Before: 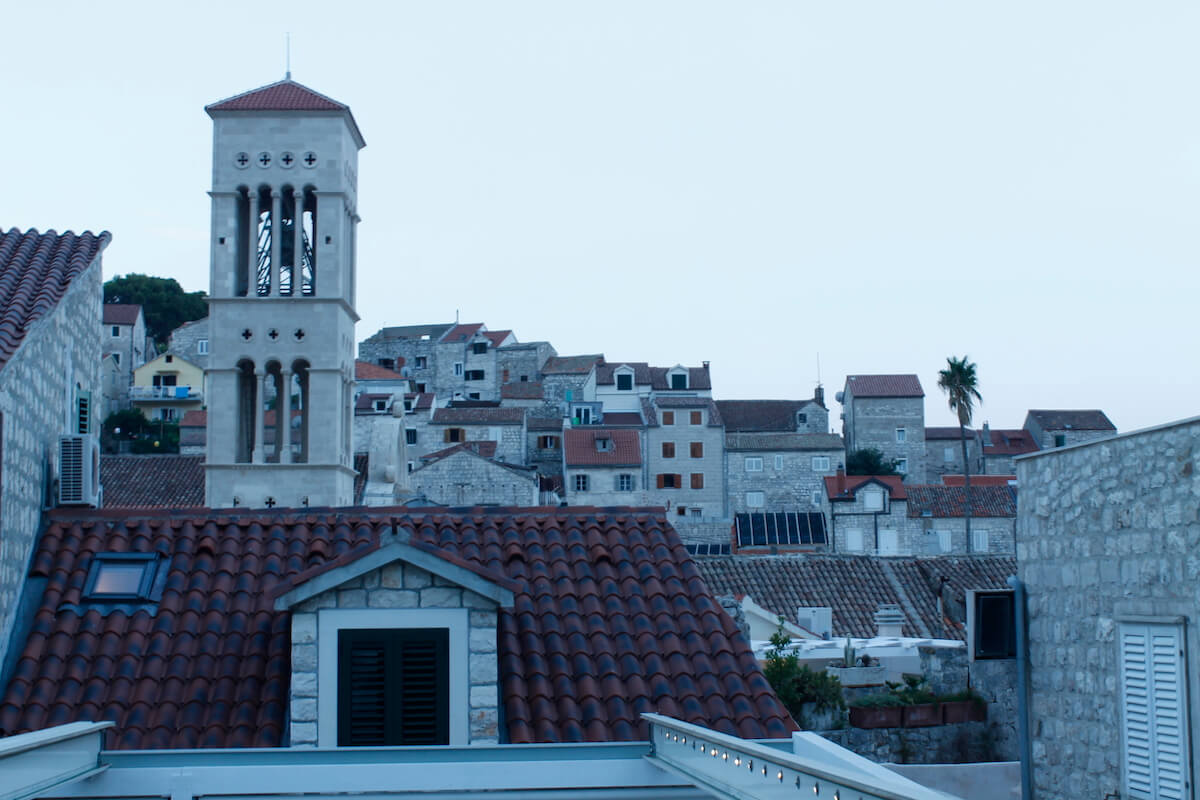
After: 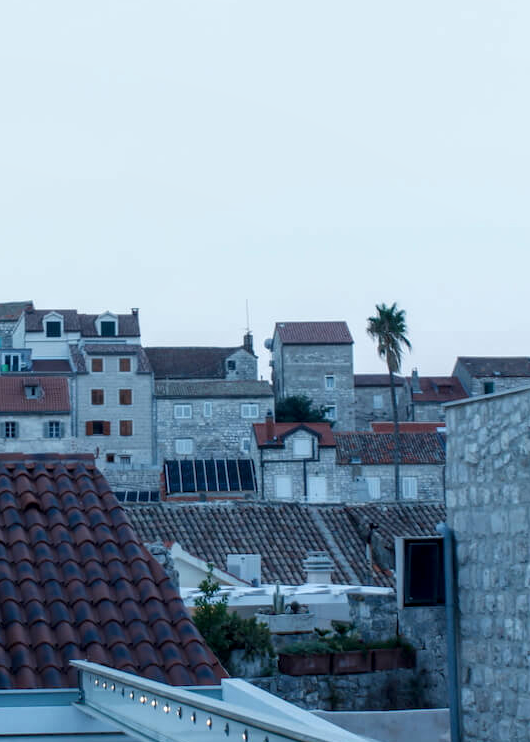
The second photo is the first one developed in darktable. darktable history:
crop: left 47.628%, top 6.643%, right 7.874%
local contrast: on, module defaults
